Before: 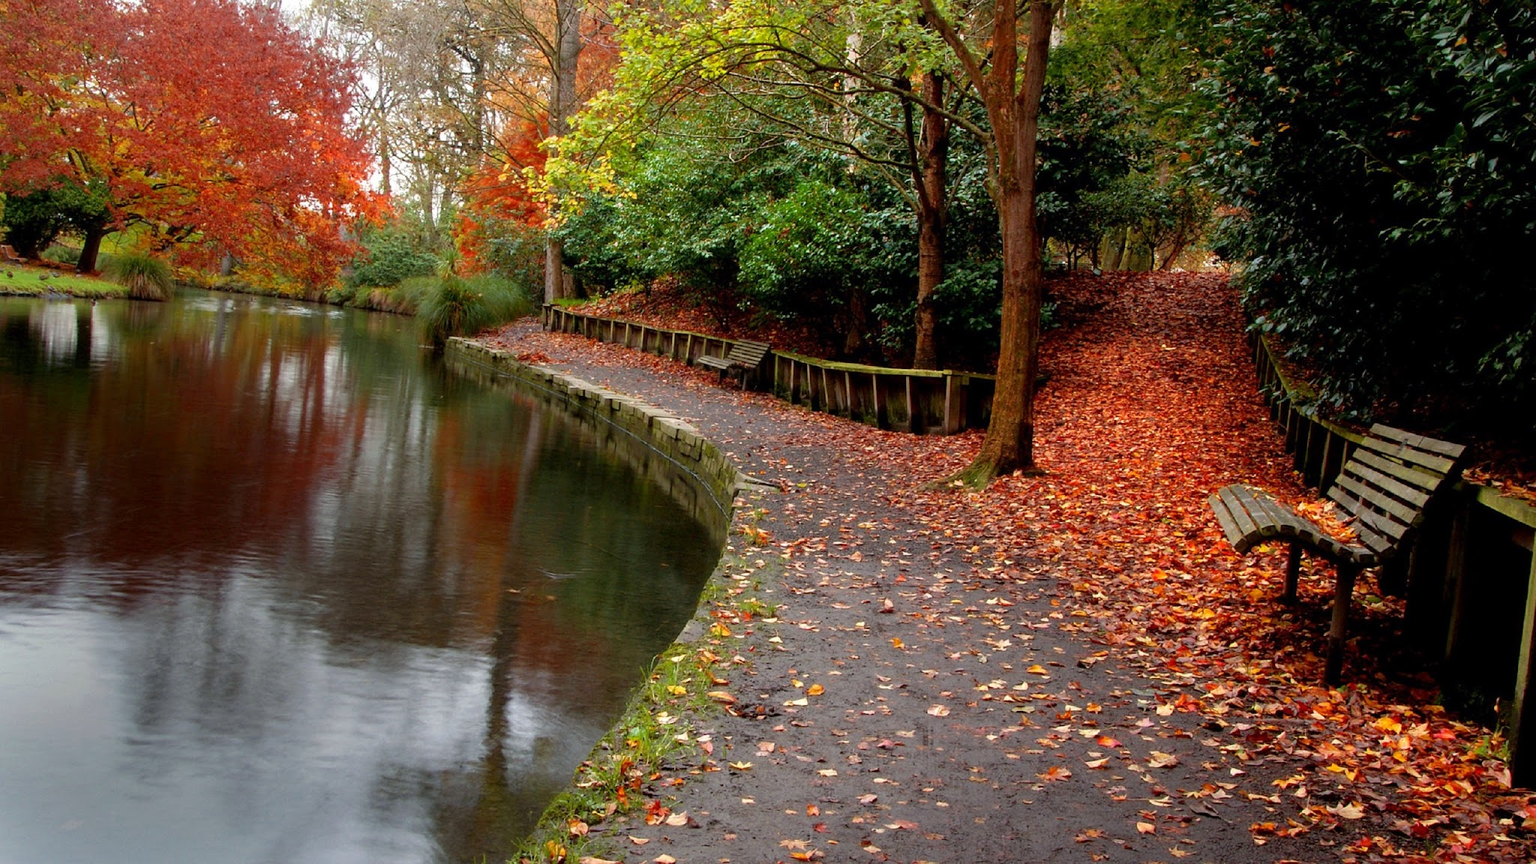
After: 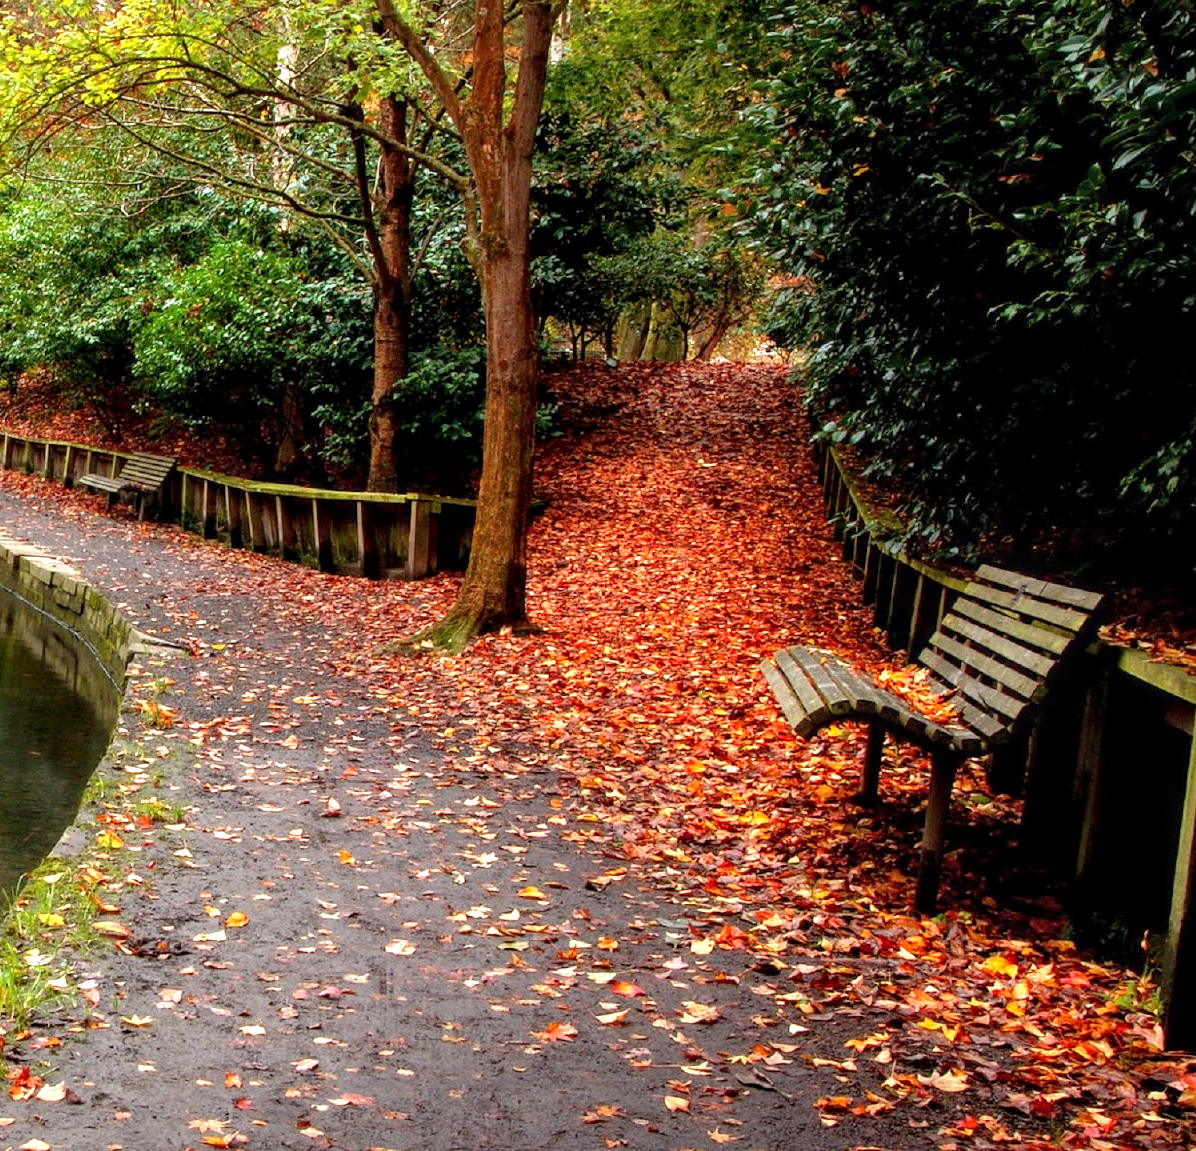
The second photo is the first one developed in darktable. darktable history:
crop: left 41.573%
exposure: black level correction 0, exposure 0.698 EV, compensate exposure bias true, compensate highlight preservation false
local contrast: on, module defaults
